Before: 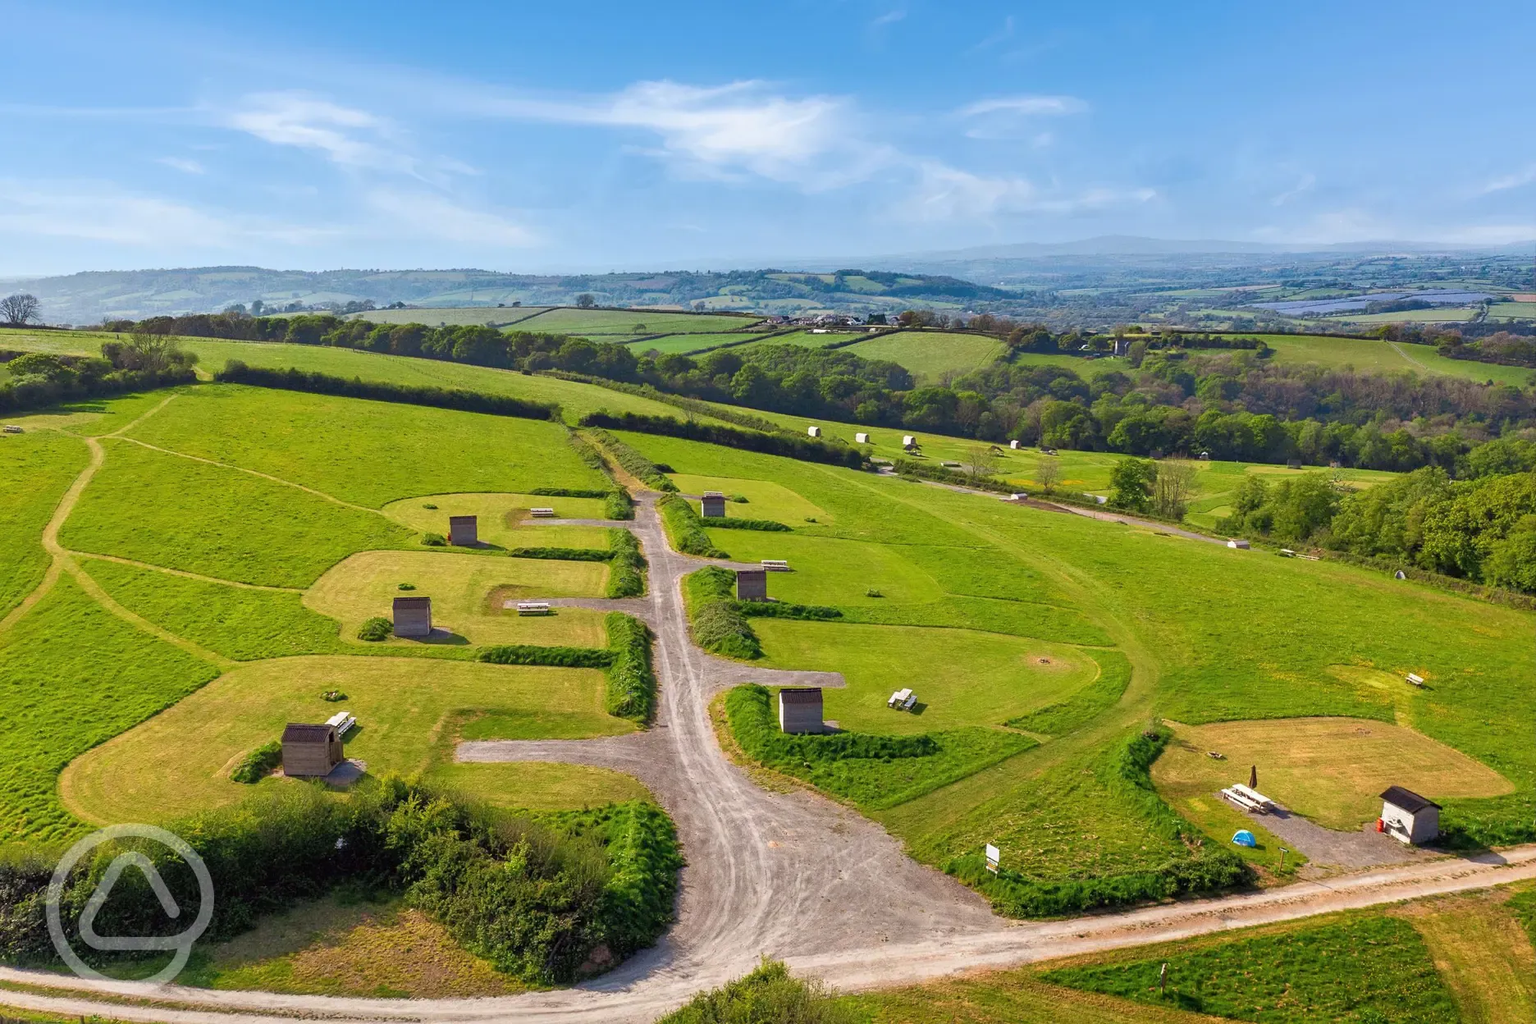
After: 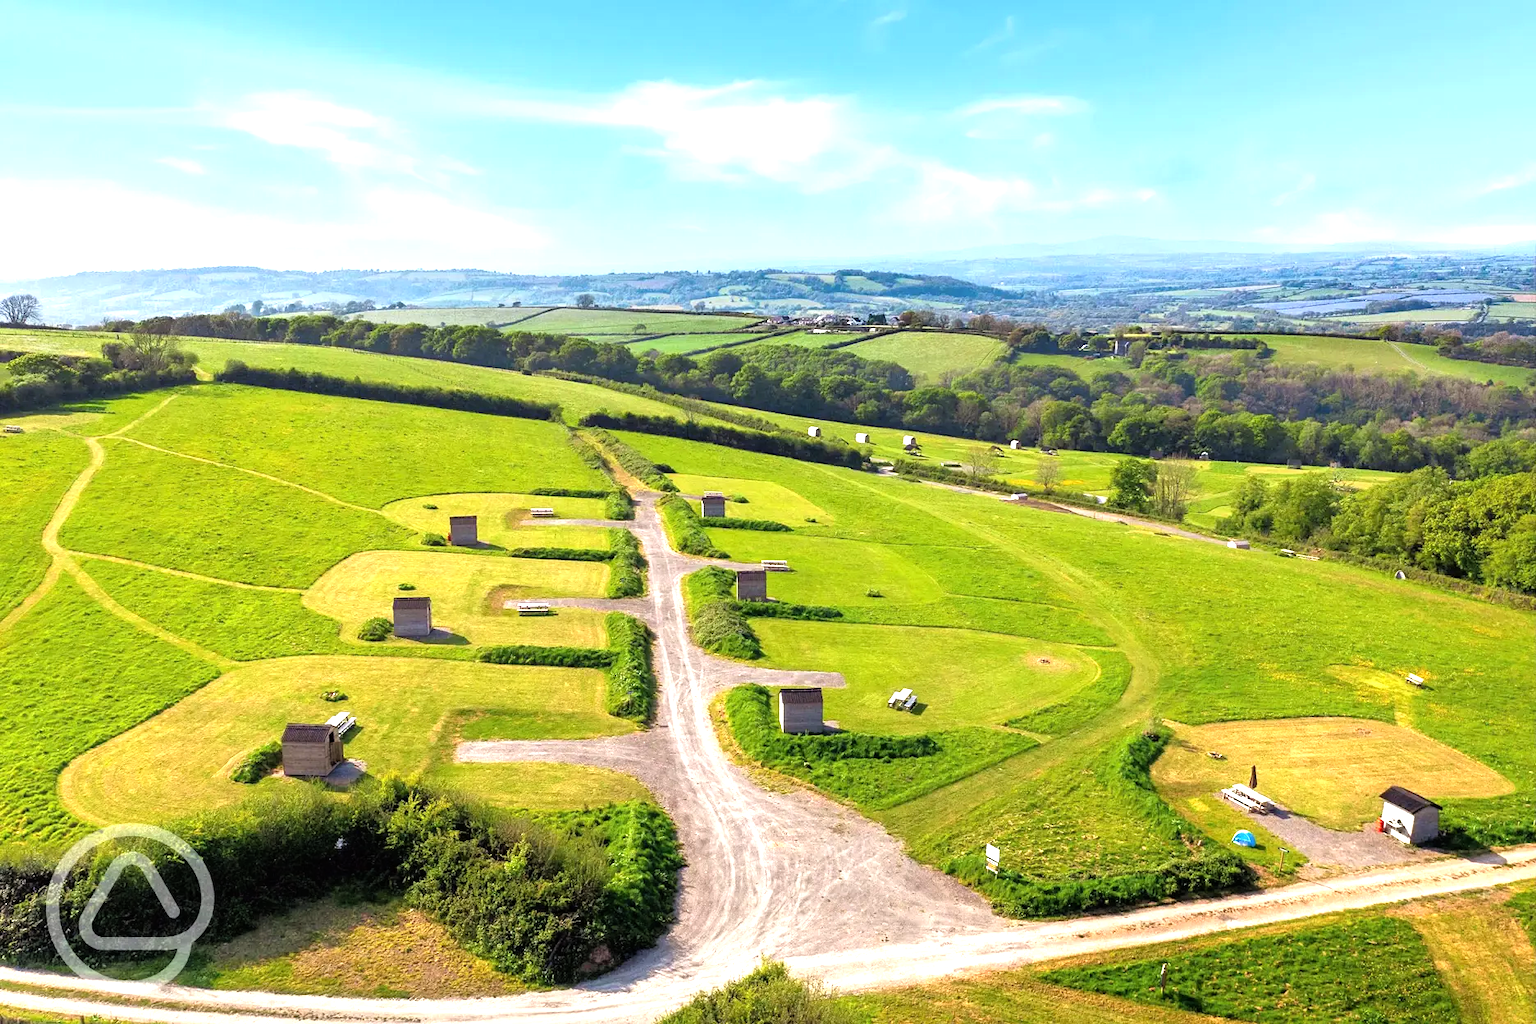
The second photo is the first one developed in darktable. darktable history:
tone equalizer: -8 EV -1.07 EV, -7 EV -1 EV, -6 EV -0.878 EV, -5 EV -0.542 EV, -3 EV 0.597 EV, -2 EV 0.874 EV, -1 EV 1 EV, +0 EV 1.06 EV
